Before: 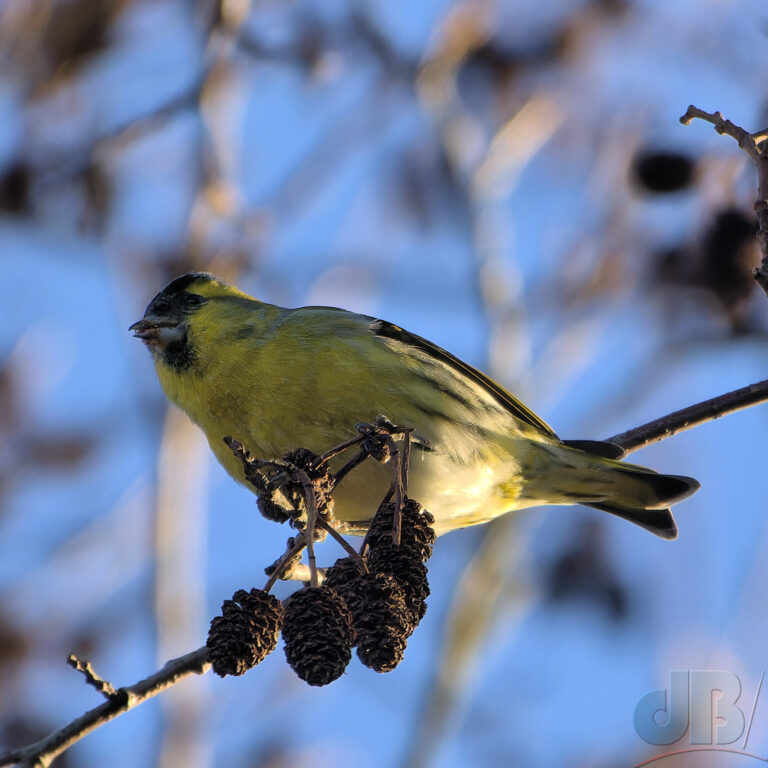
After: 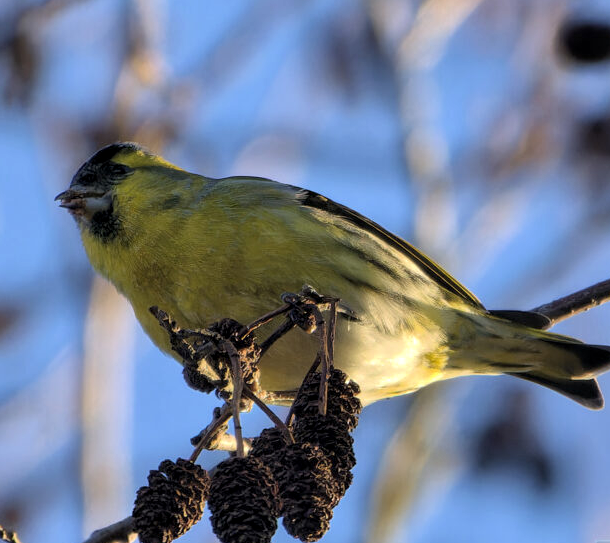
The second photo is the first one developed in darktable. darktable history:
local contrast: highlights 100%, shadows 100%, detail 120%, midtone range 0.2
crop: left 9.712%, top 16.928%, right 10.845%, bottom 12.332%
